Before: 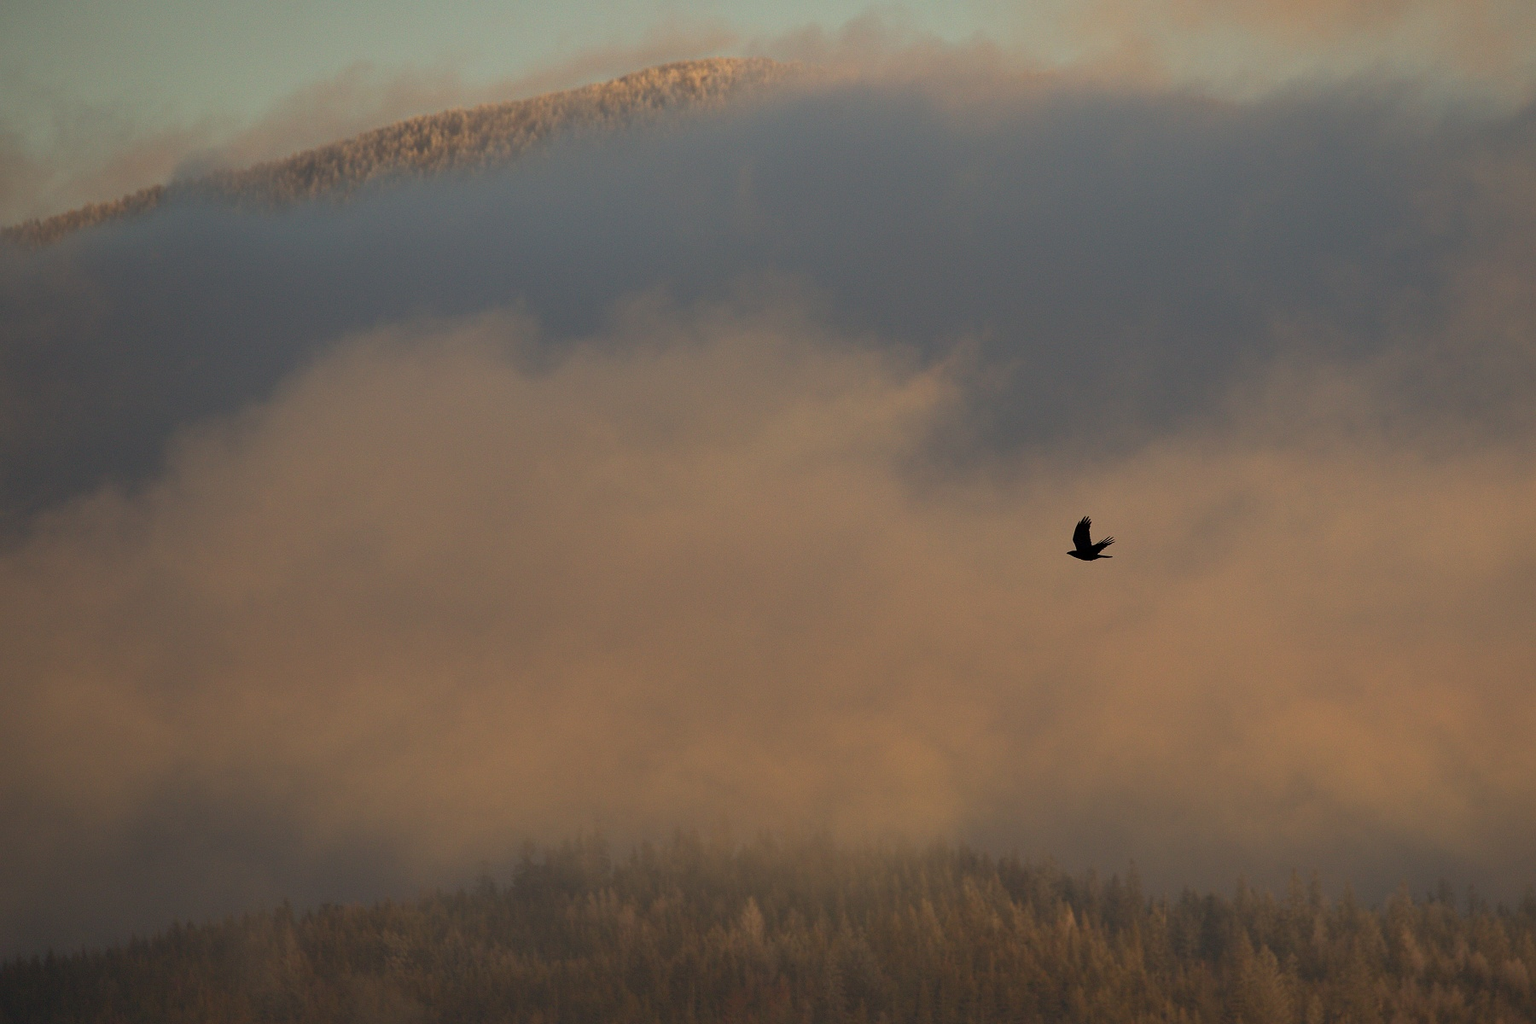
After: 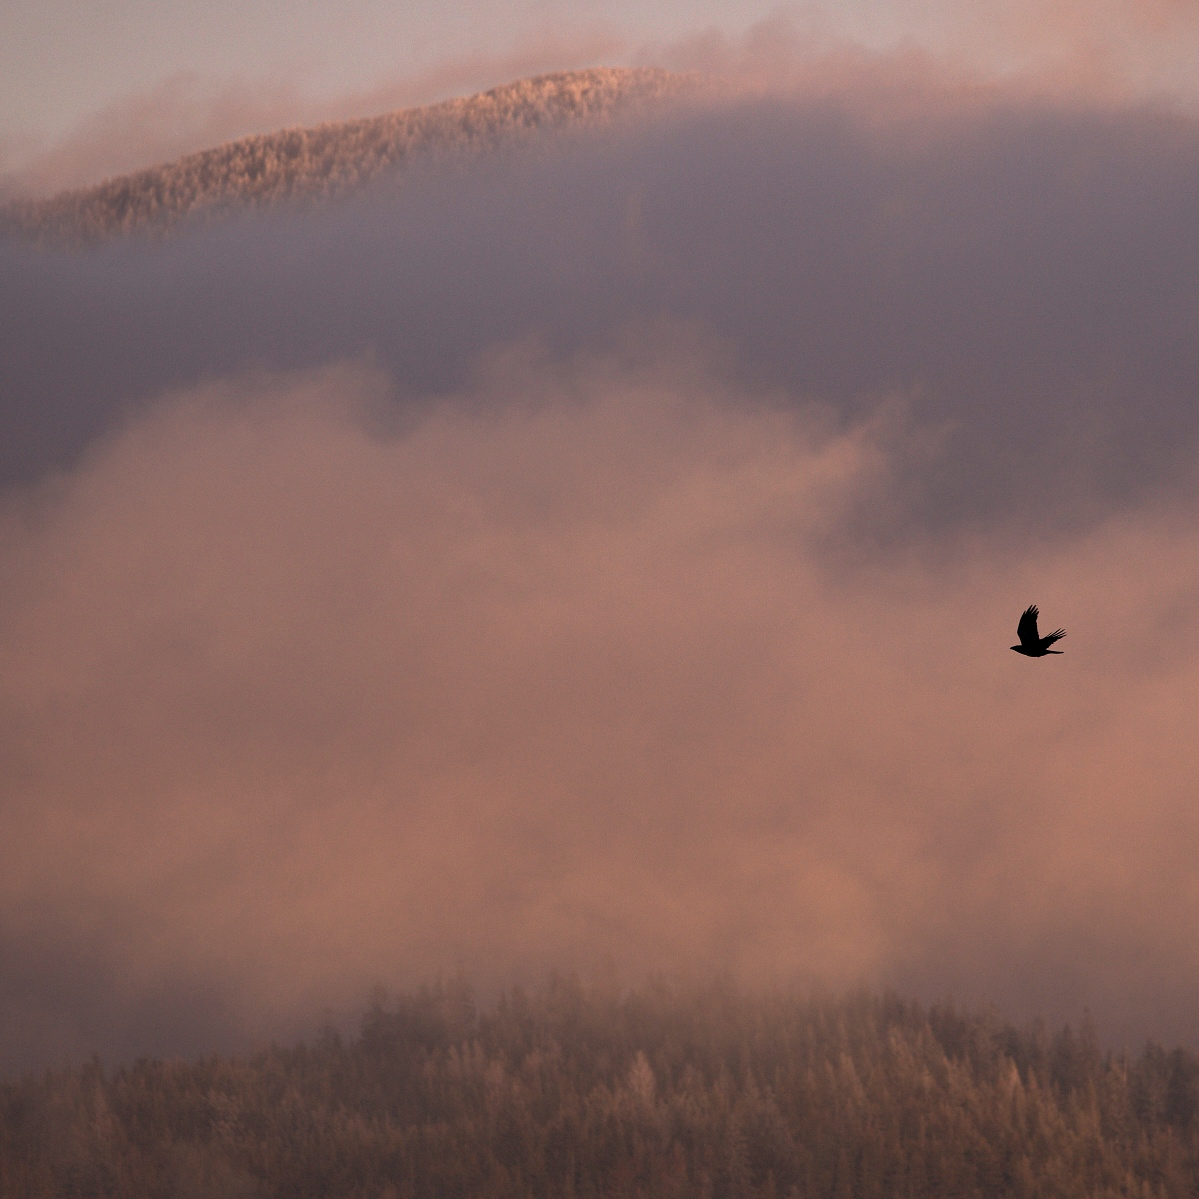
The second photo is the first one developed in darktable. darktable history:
color correction: highlights a* 5.59, highlights b* 5.24, saturation 0.68
white balance: red 1.188, blue 1.11
exposure: black level correction 0.001, compensate highlight preservation false
crop and rotate: left 13.342%, right 19.991%
